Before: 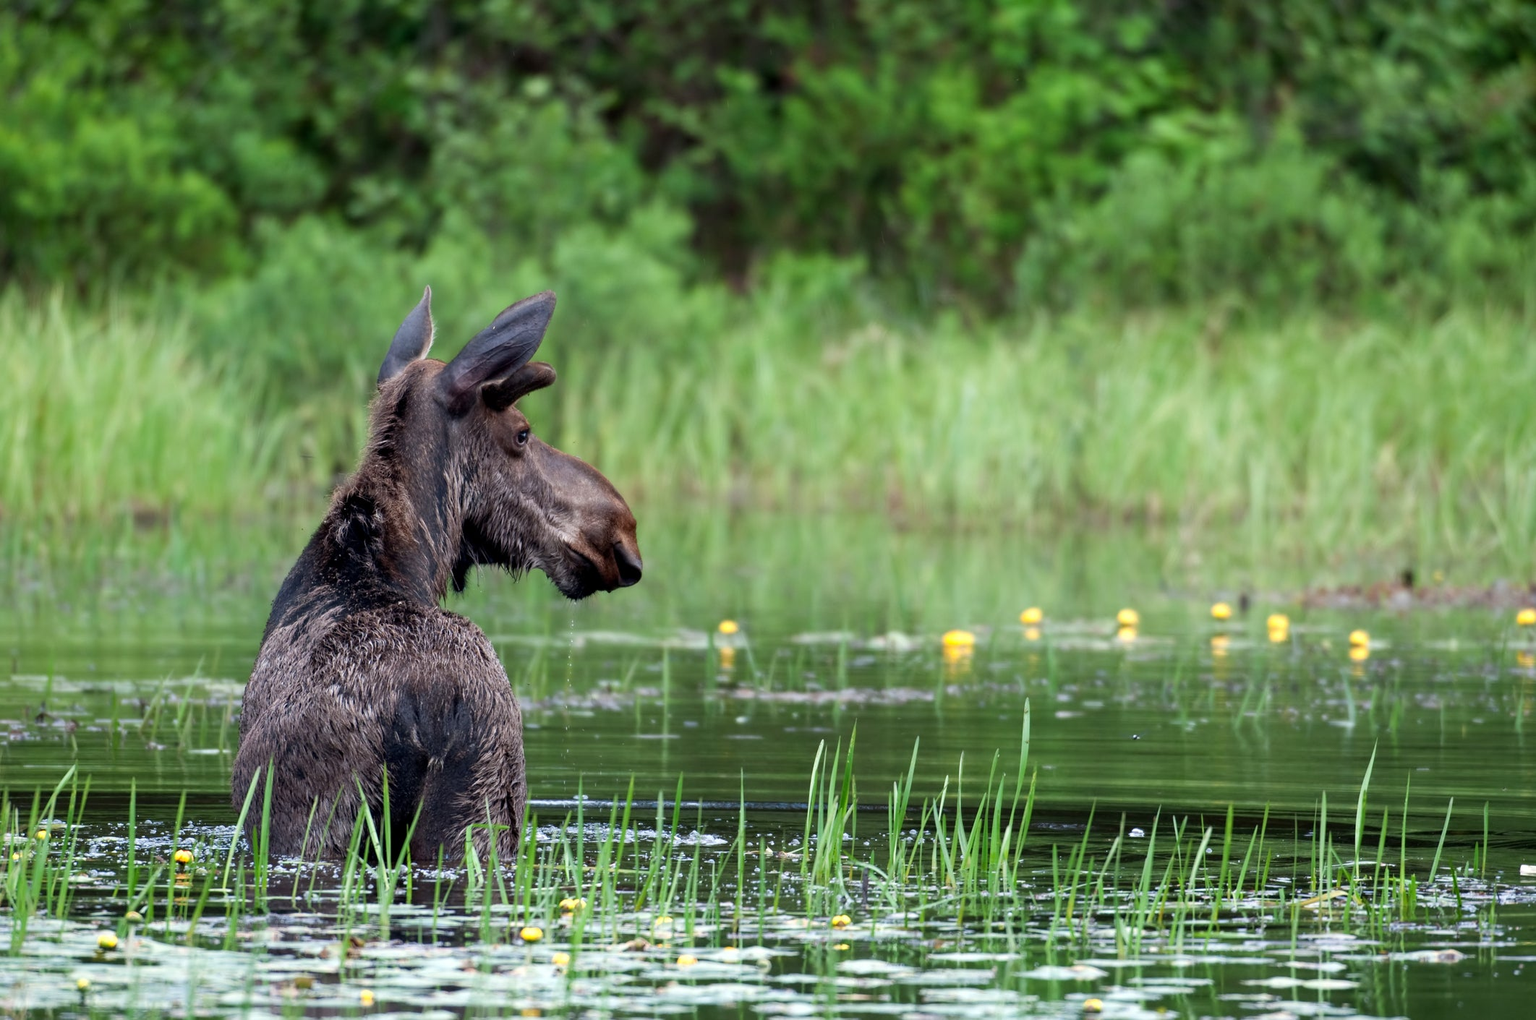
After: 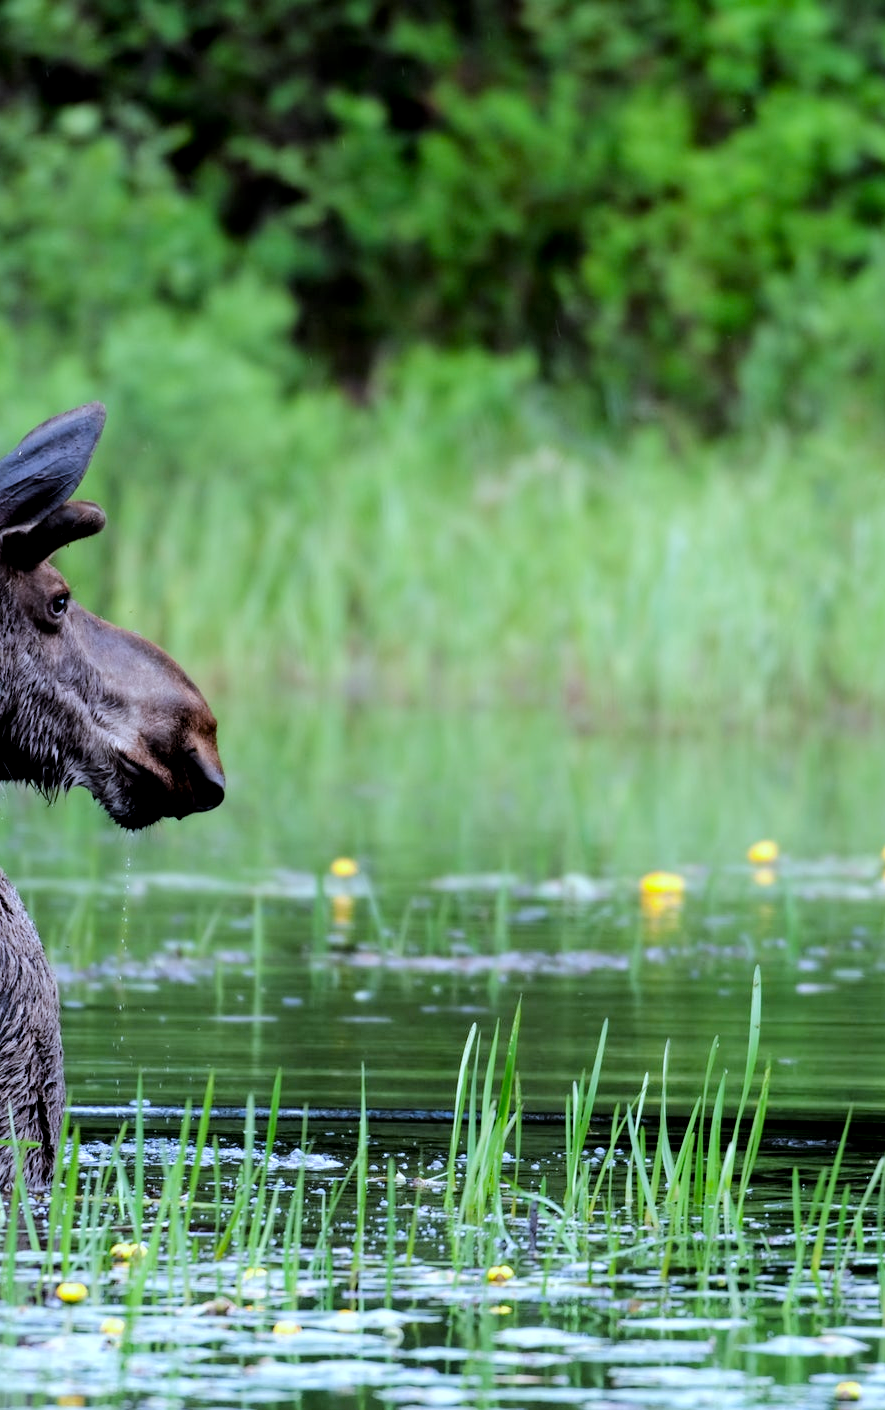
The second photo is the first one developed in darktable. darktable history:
crop: left 31.229%, right 27.105%
exposure: black level correction 0.01, exposure 0.014 EV, compensate highlight preservation false
tone curve: curves: ch0 [(0, 0) (0.004, 0) (0.133, 0.076) (0.325, 0.362) (0.879, 0.885) (1, 1)], color space Lab, linked channels, preserve colors none
white balance: red 0.926, green 1.003, blue 1.133
